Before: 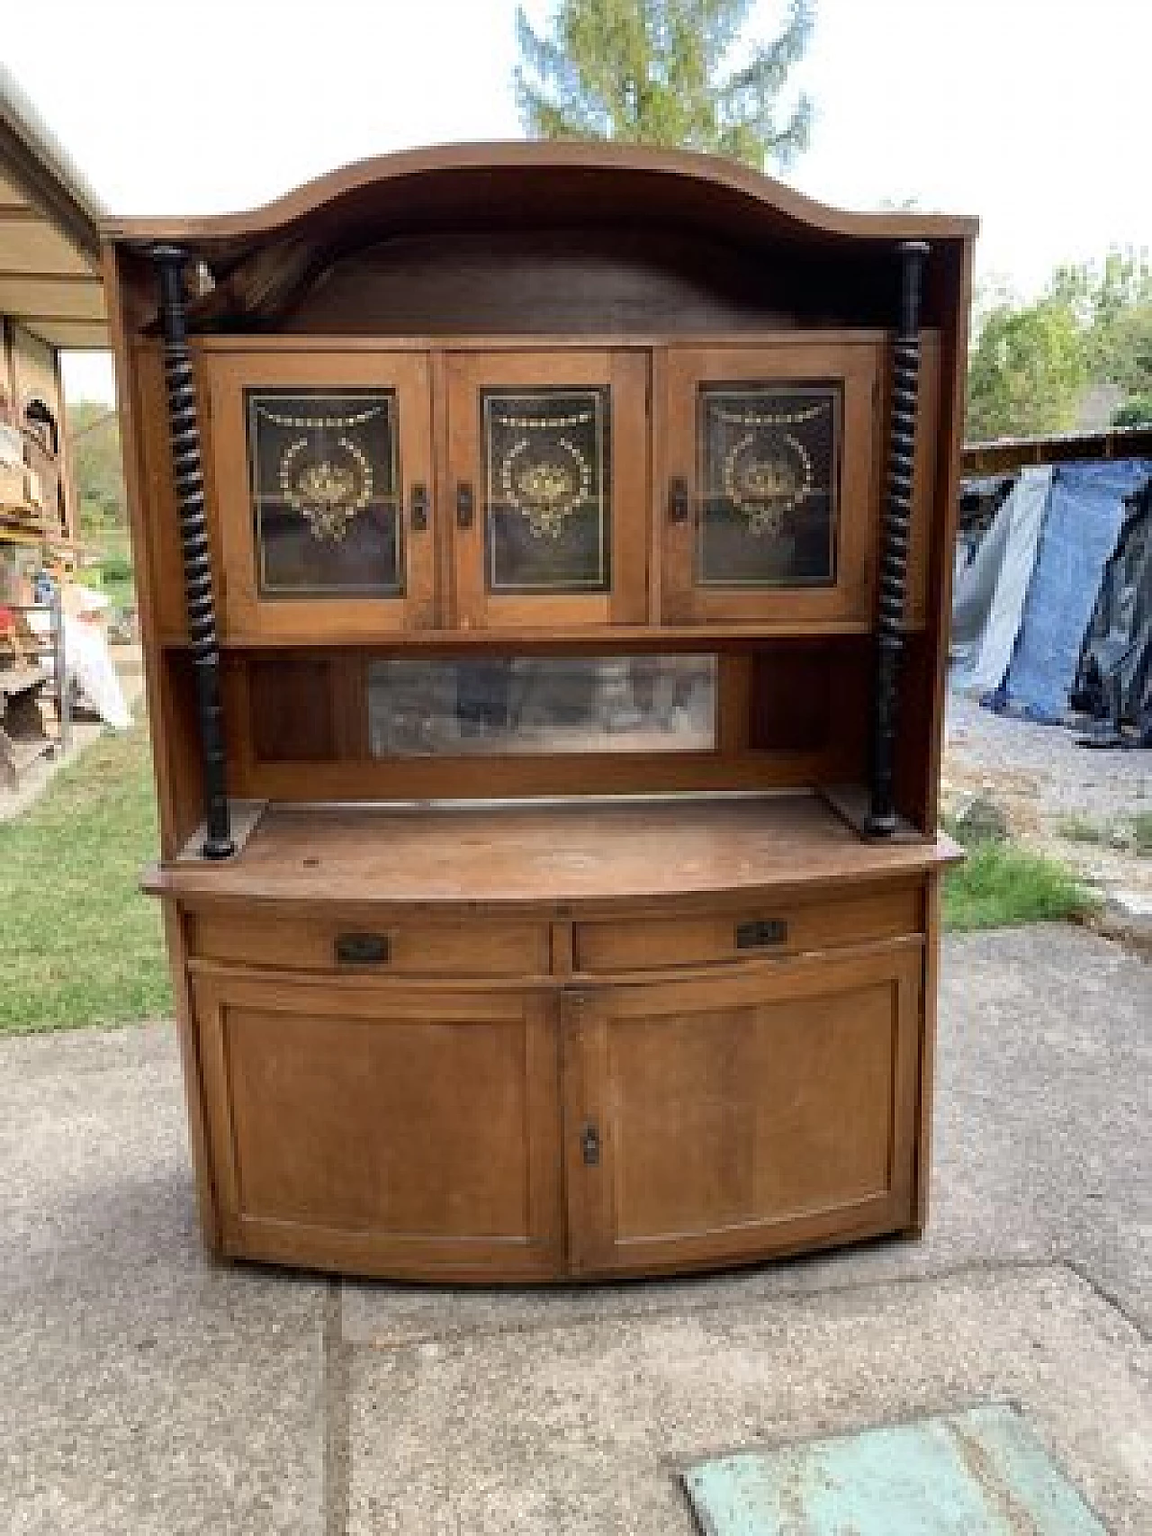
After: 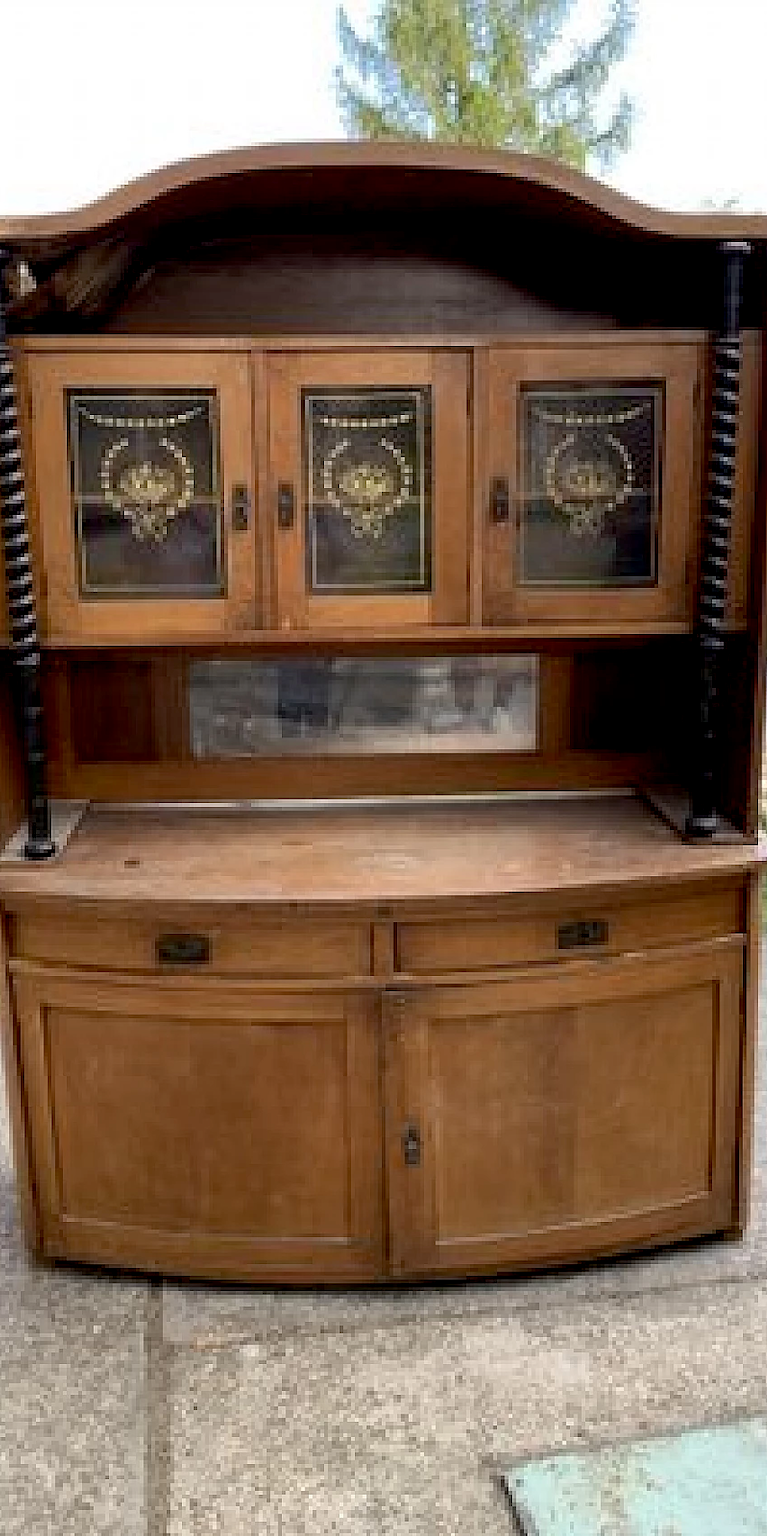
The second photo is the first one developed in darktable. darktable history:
exposure: black level correction 0.007, compensate exposure bias true, compensate highlight preservation false
crop and rotate: left 15.608%, right 17.793%
